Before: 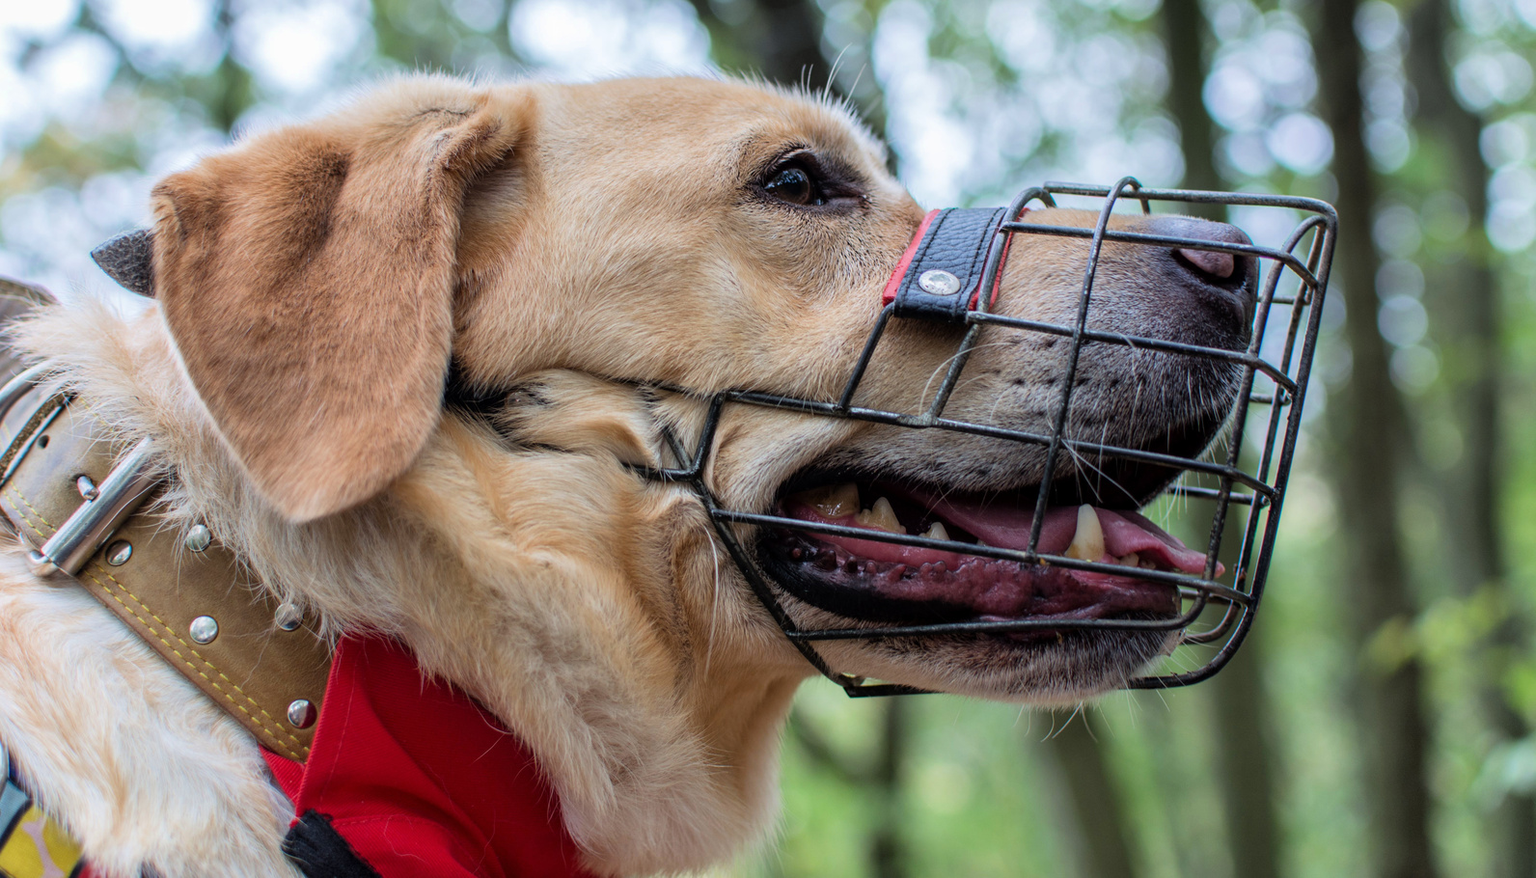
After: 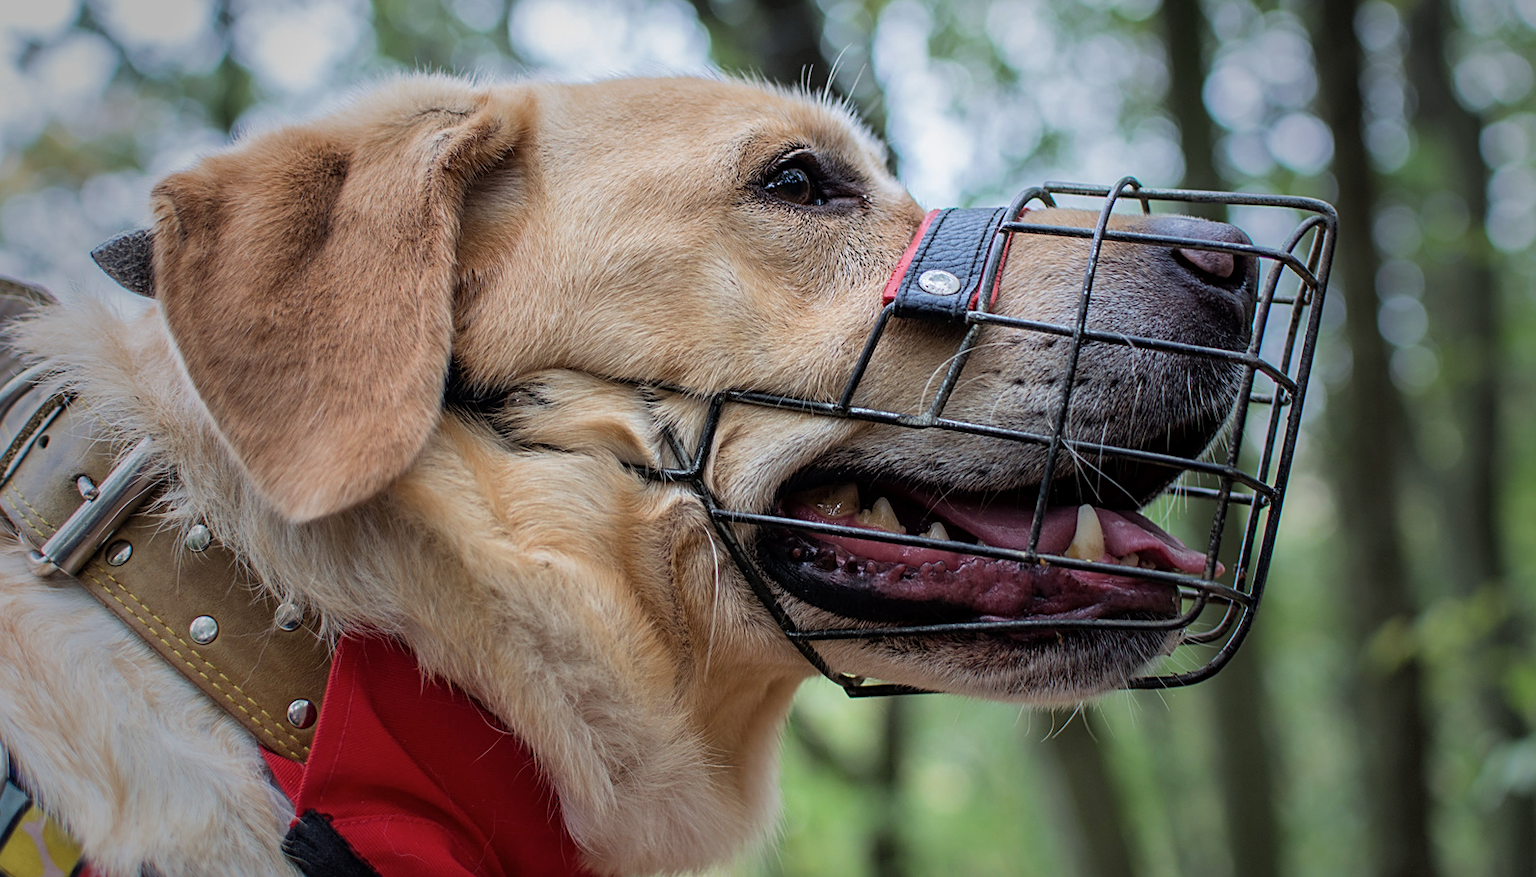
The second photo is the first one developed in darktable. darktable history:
sharpen: on, module defaults
vignetting: fall-off start 33.53%, fall-off radius 64.66%, saturation -0.036, width/height ratio 0.958
contrast brightness saturation: saturation -0.05
